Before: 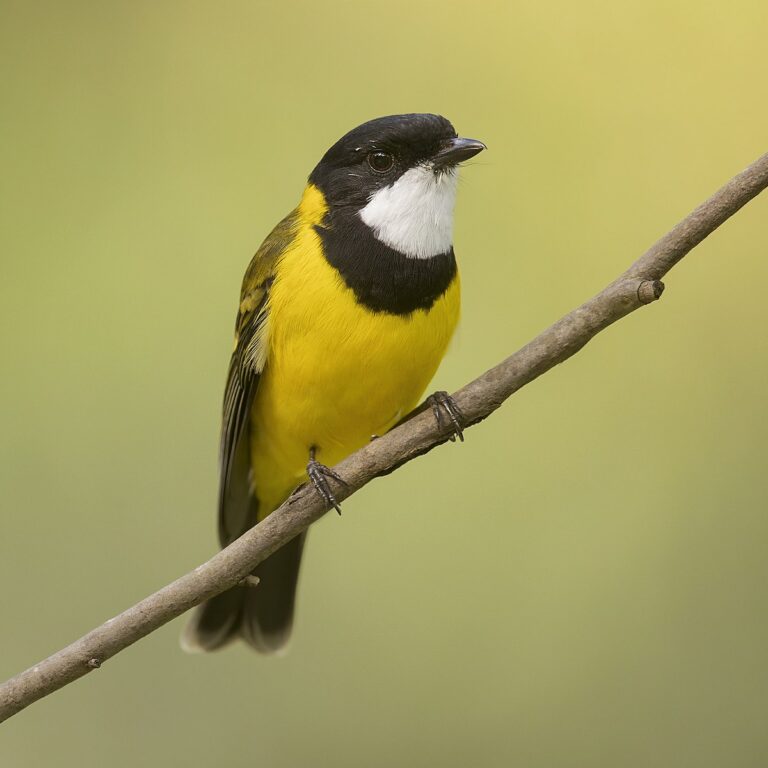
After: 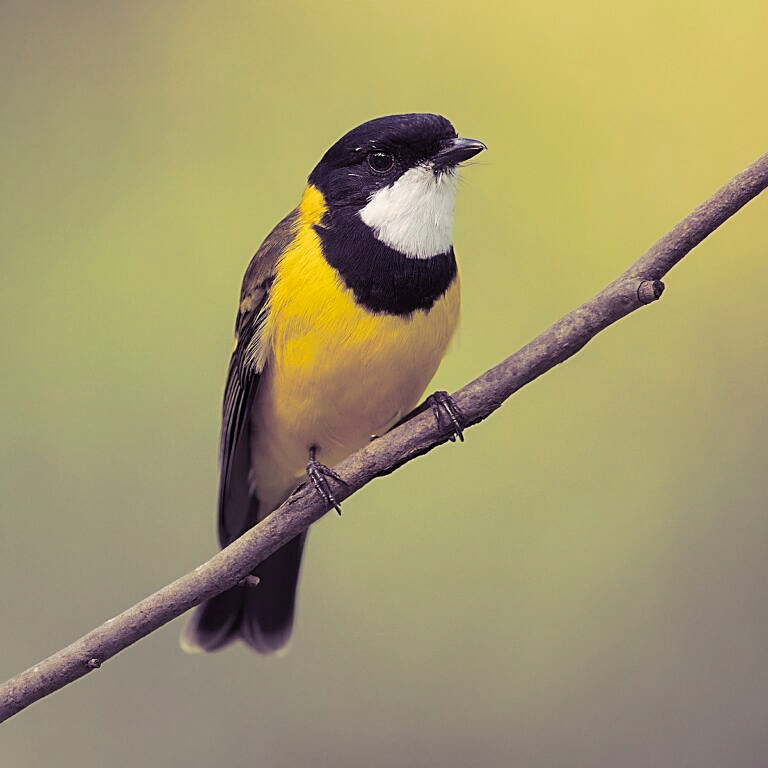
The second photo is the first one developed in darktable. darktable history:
sharpen: on, module defaults
split-toning: shadows › hue 255.6°, shadows › saturation 0.66, highlights › hue 43.2°, highlights › saturation 0.68, balance -50.1
